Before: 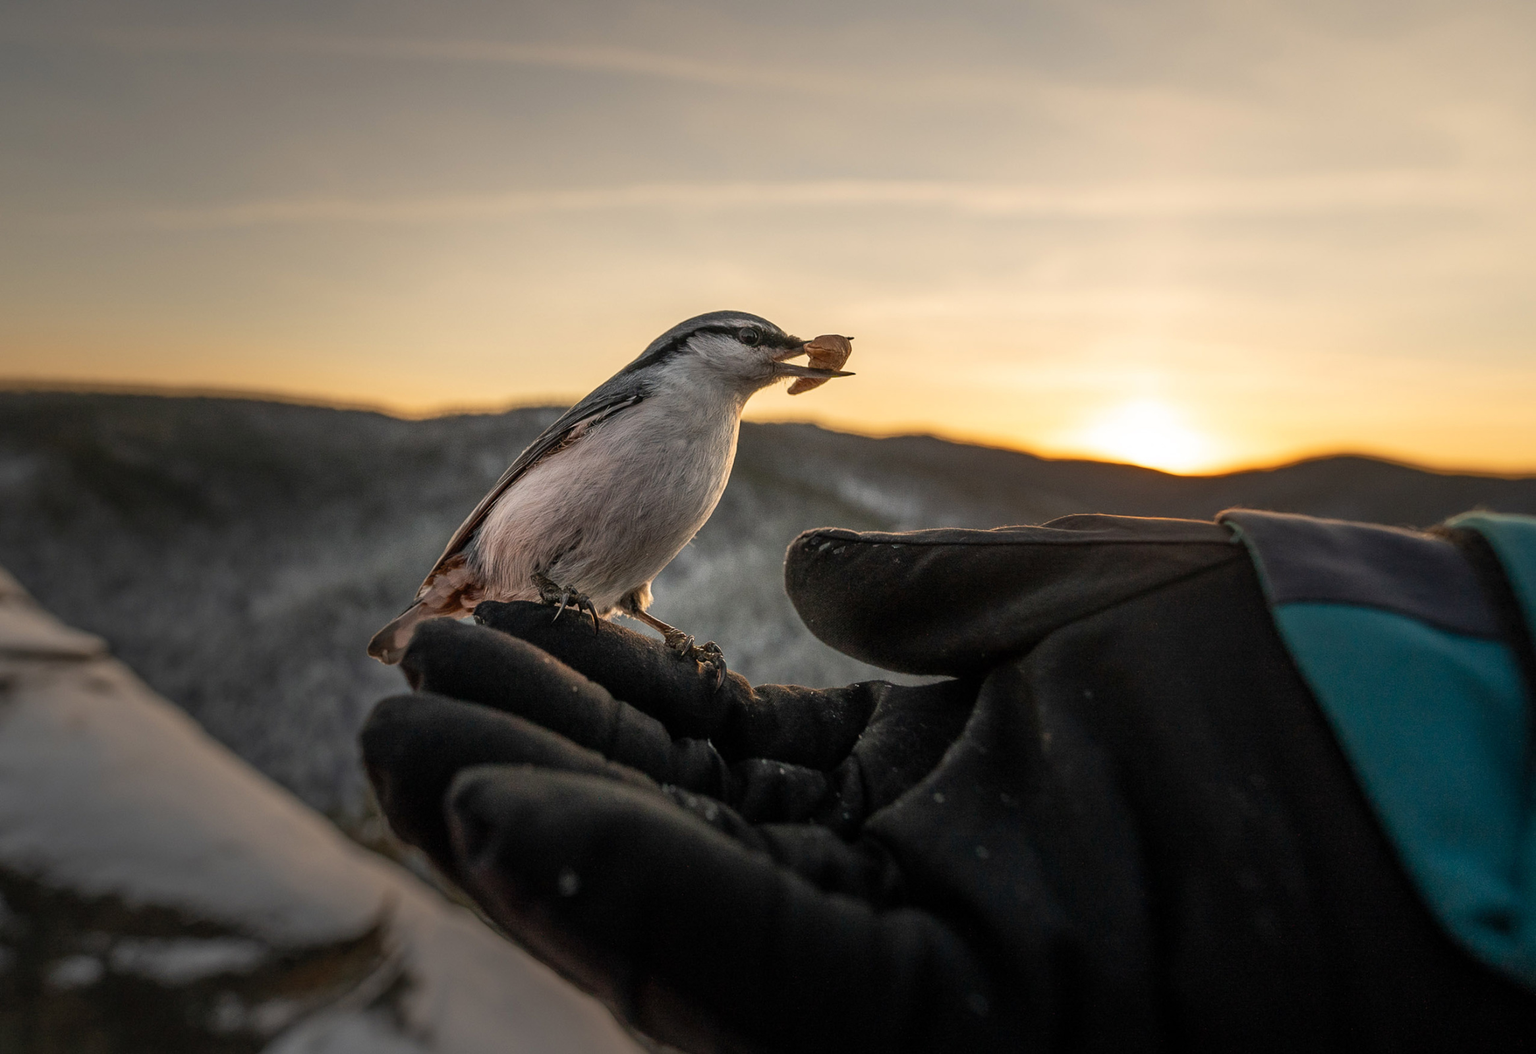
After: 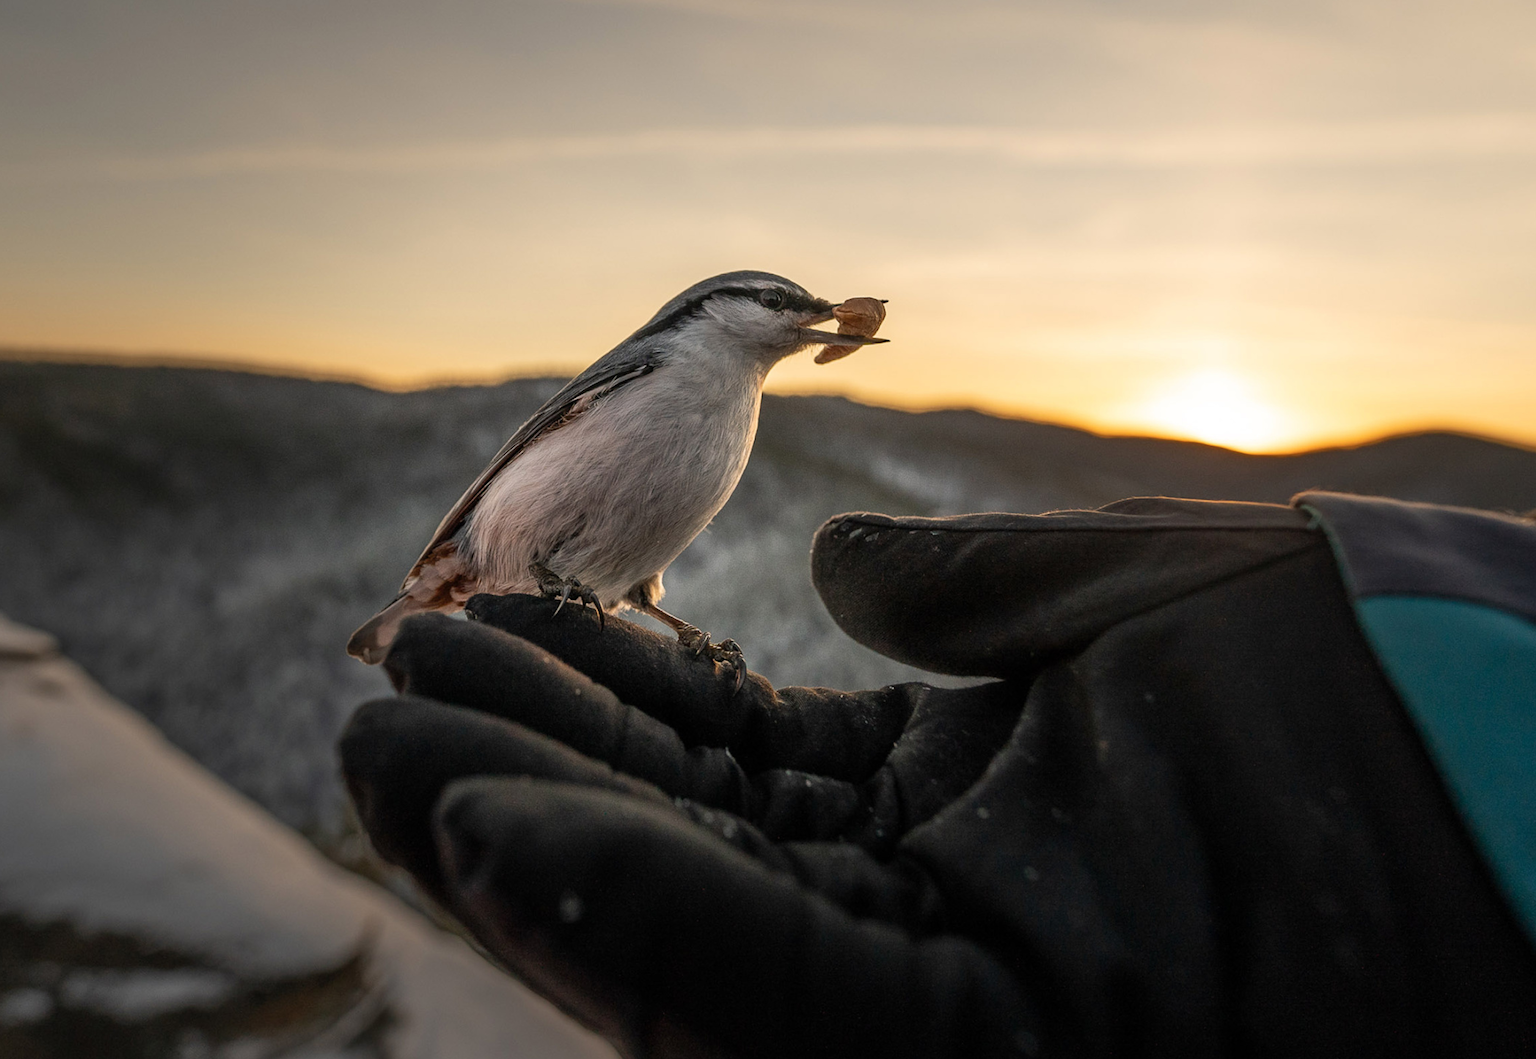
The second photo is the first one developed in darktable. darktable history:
crop: left 3.647%, top 6.461%, right 6.477%, bottom 3.185%
